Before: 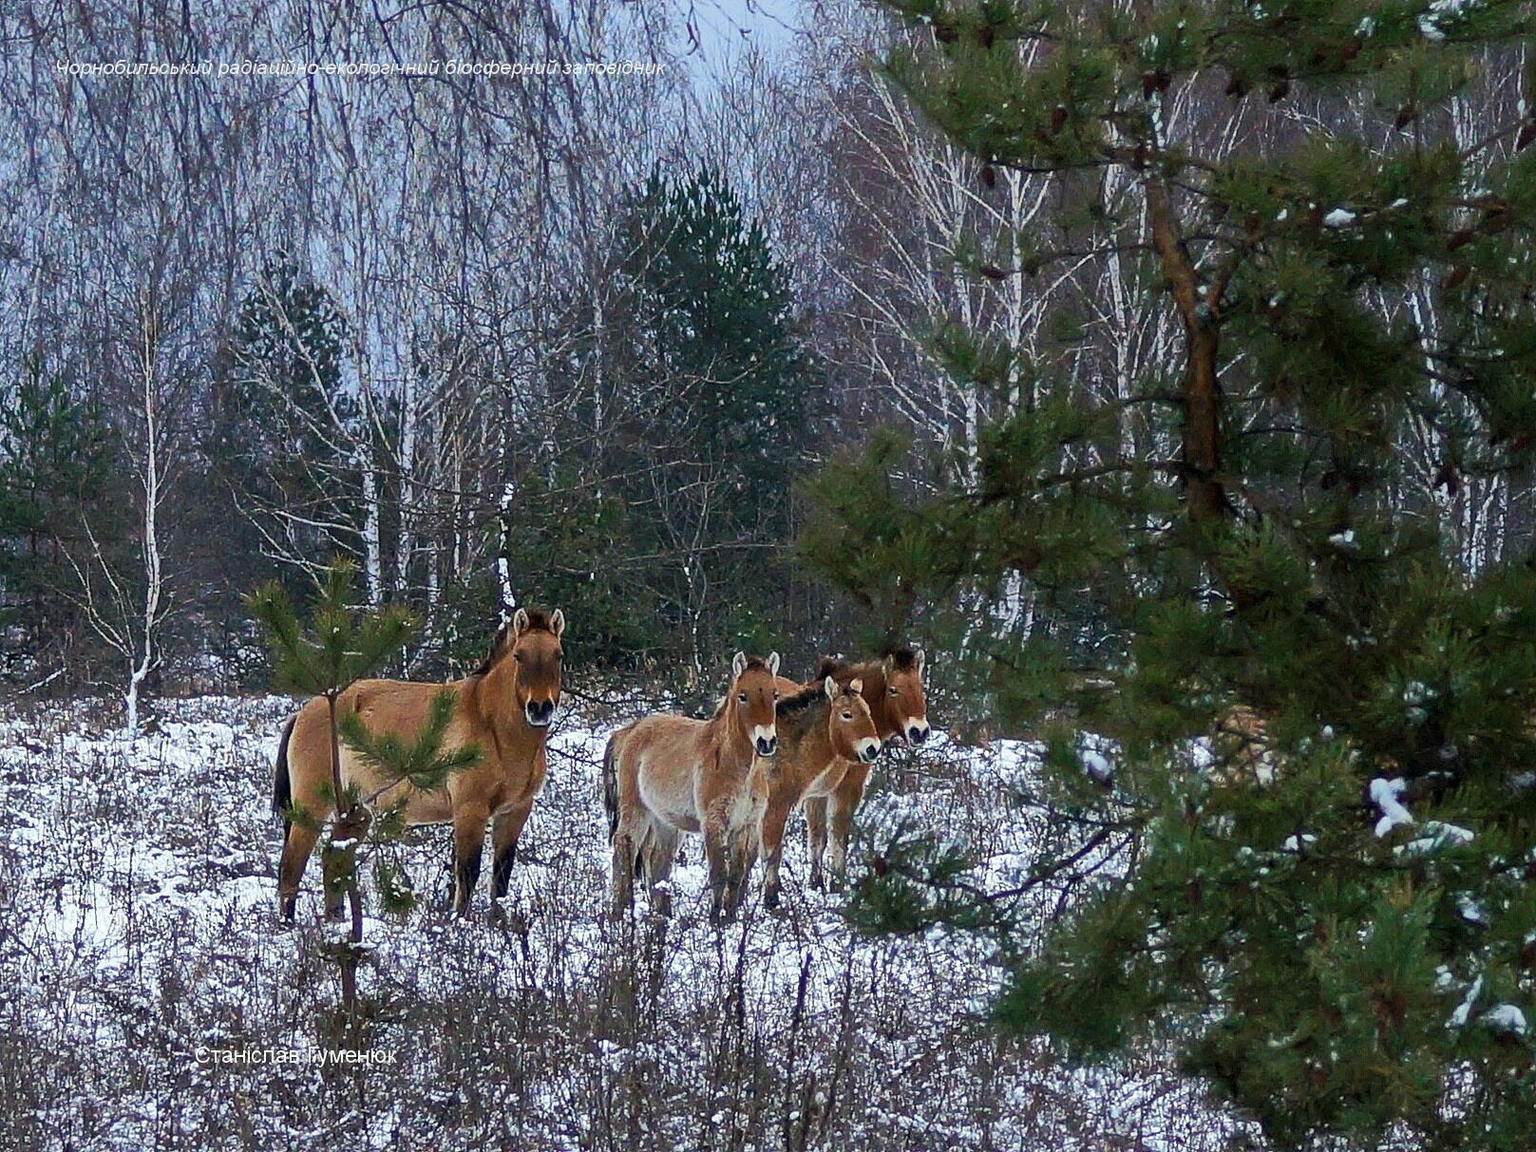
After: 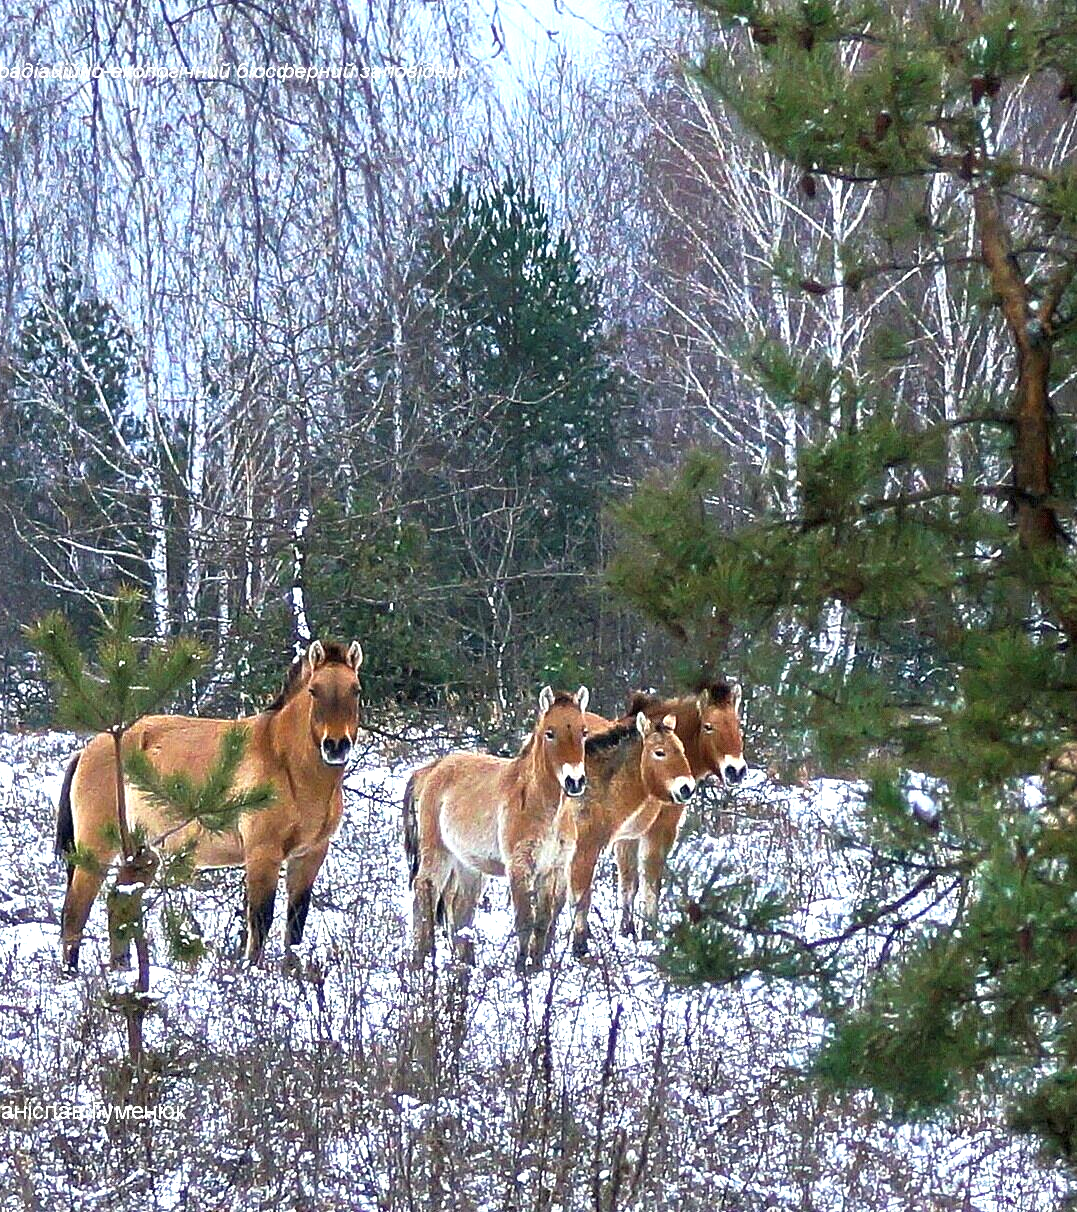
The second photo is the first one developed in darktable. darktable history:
exposure: exposure 1.135 EV, compensate highlight preservation false
crop and rotate: left 14.364%, right 18.973%
levels: mode automatic, levels [0, 0.43, 0.984]
